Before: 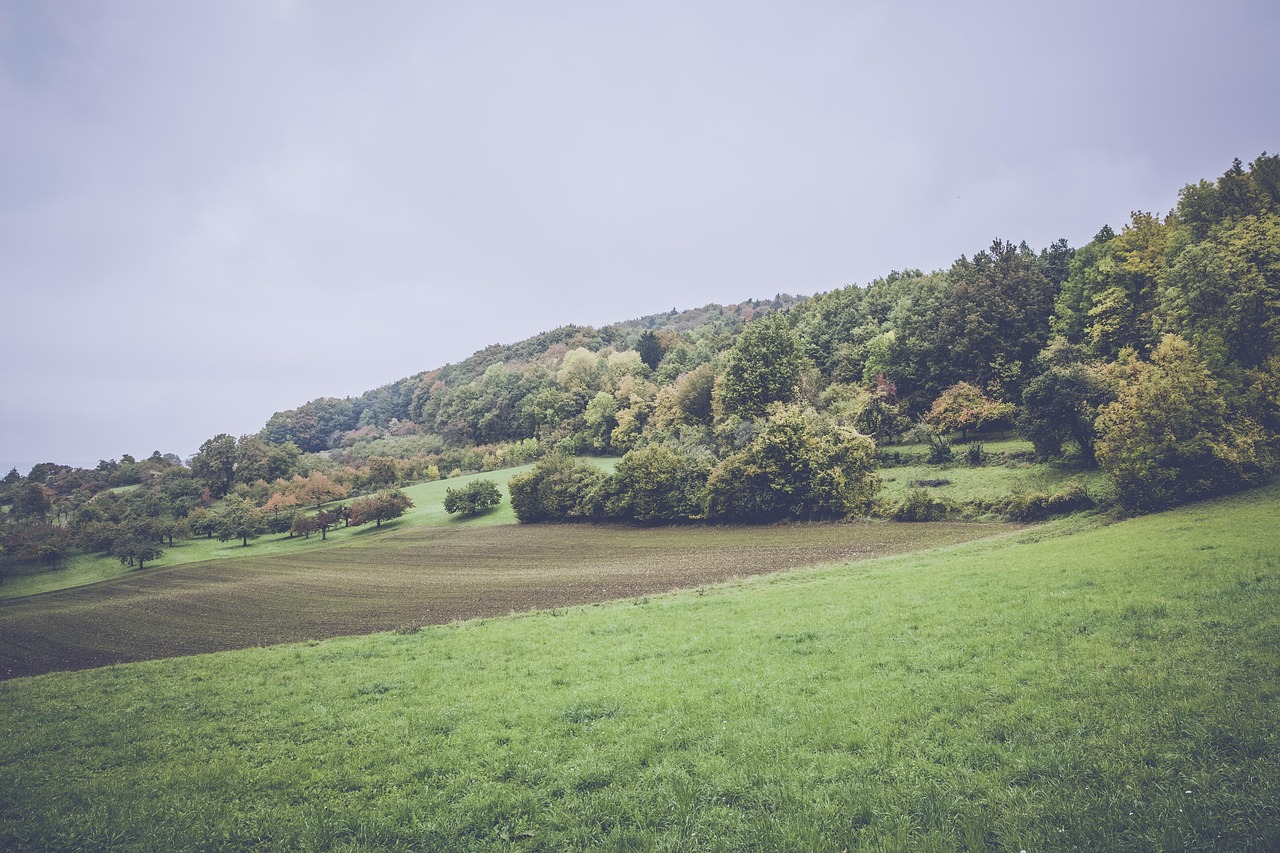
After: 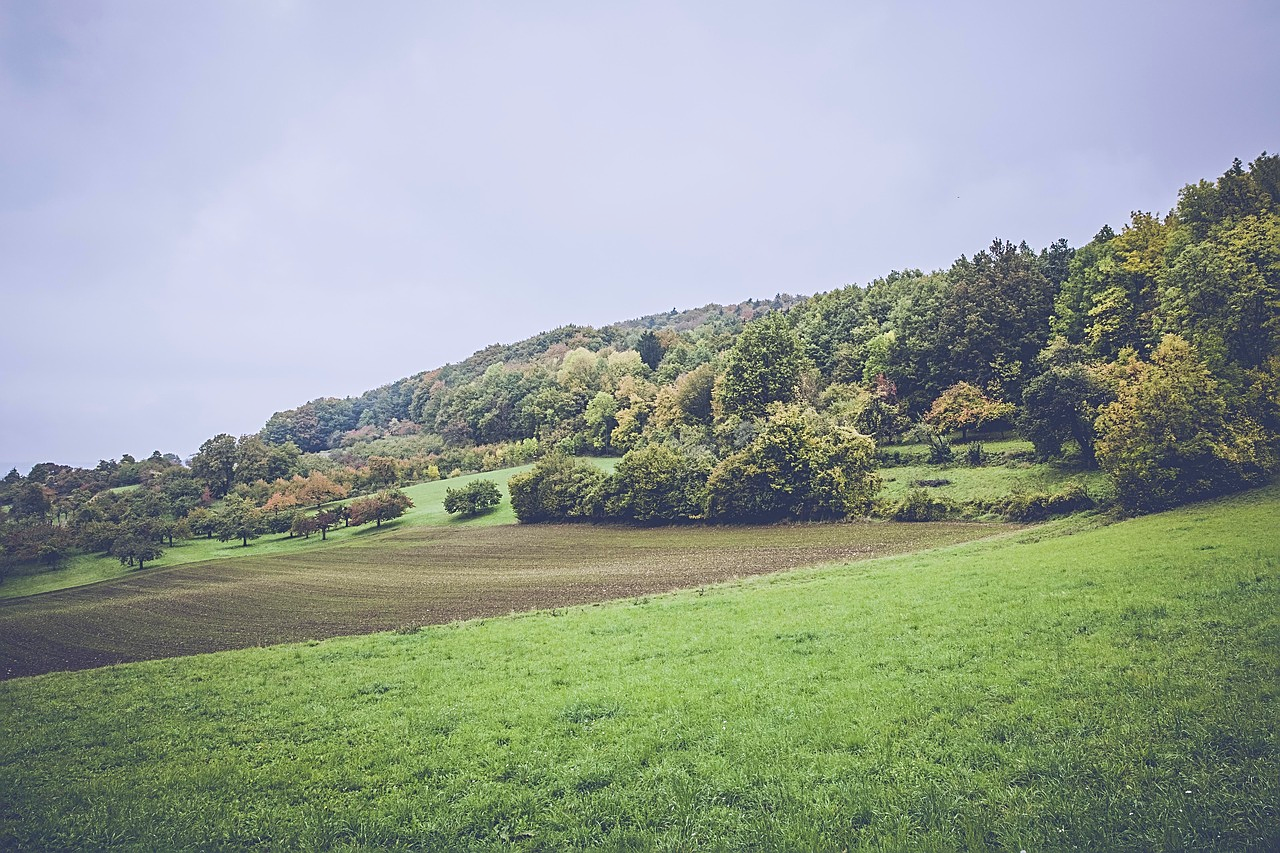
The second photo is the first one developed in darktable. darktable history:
contrast brightness saturation: contrast 0.09, saturation 0.28
sharpen: on, module defaults
